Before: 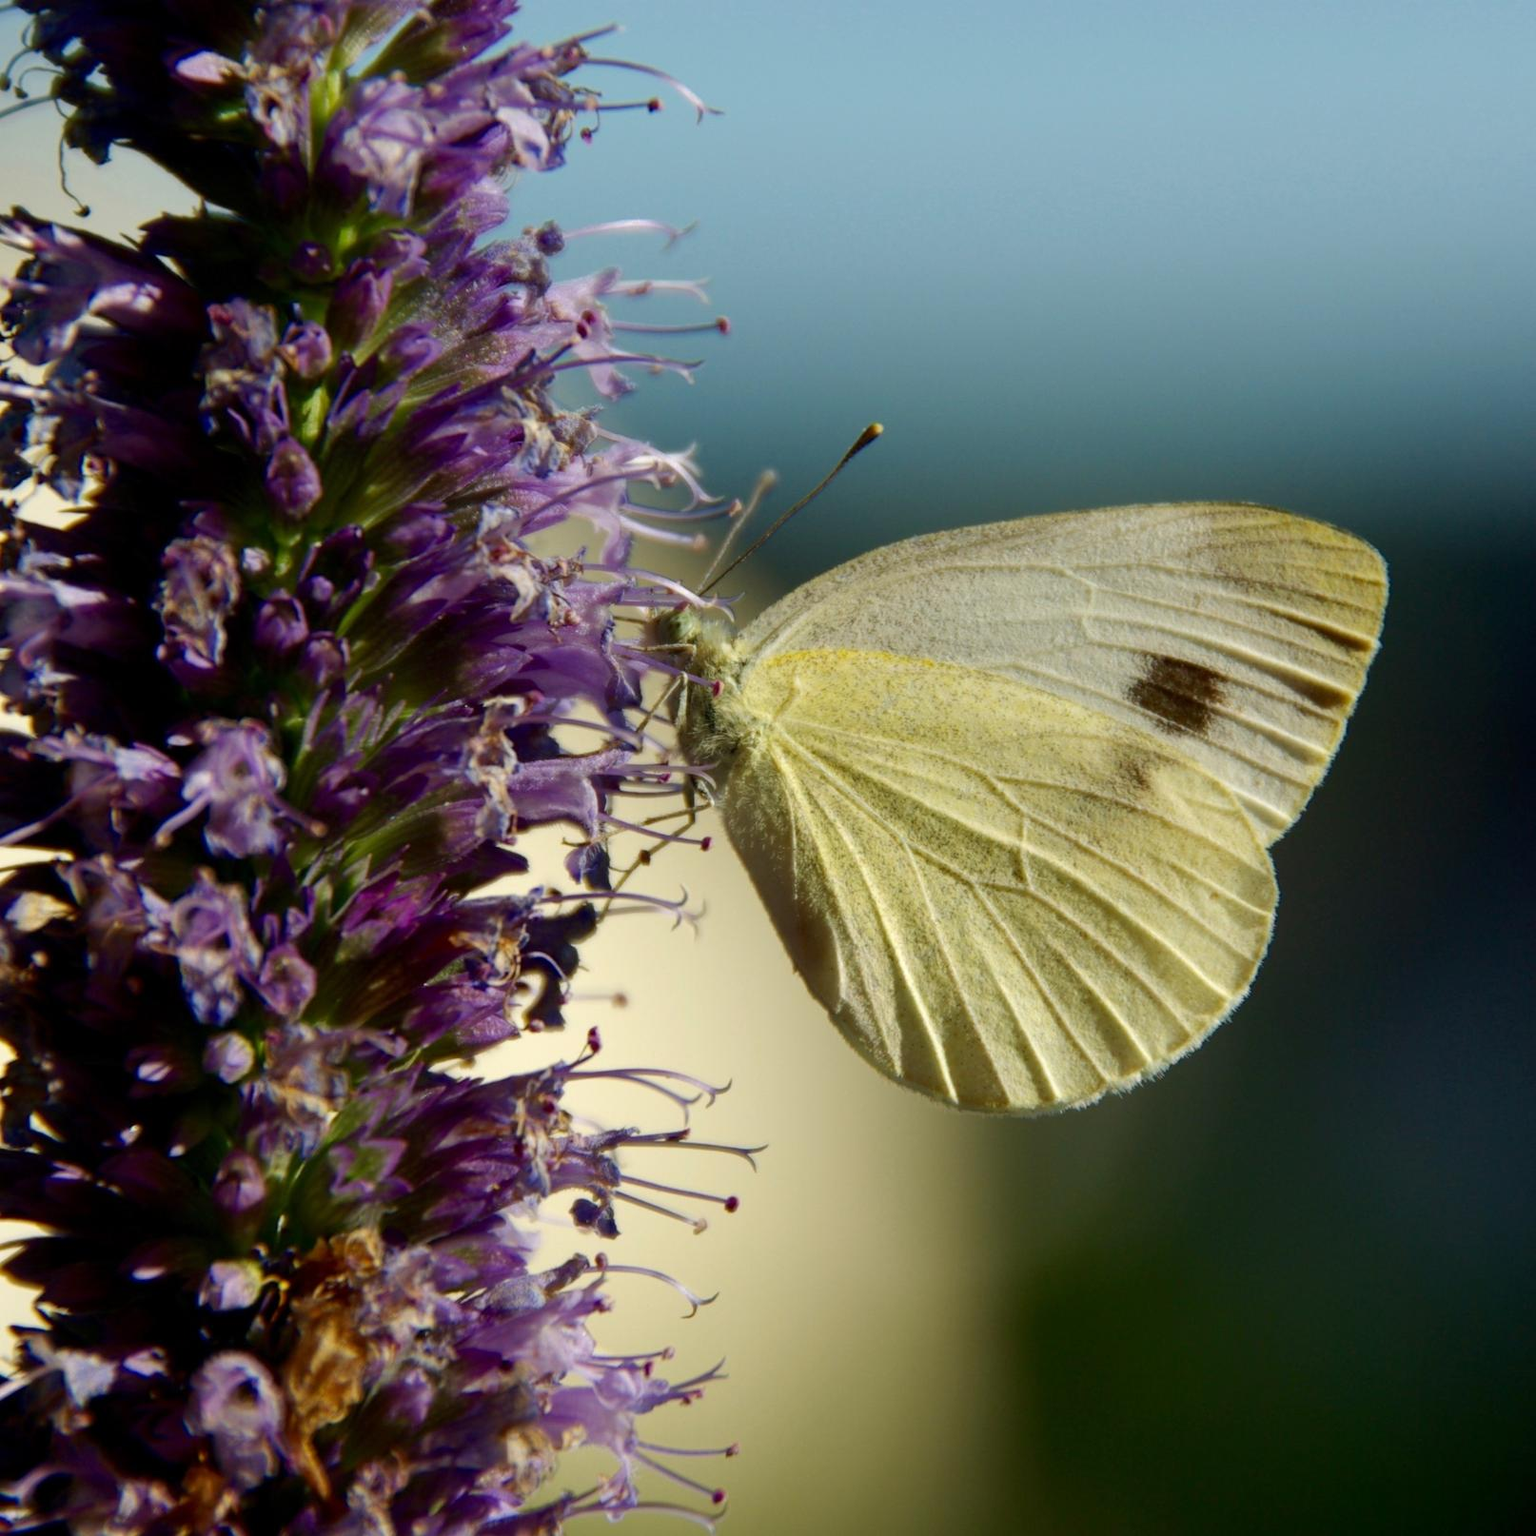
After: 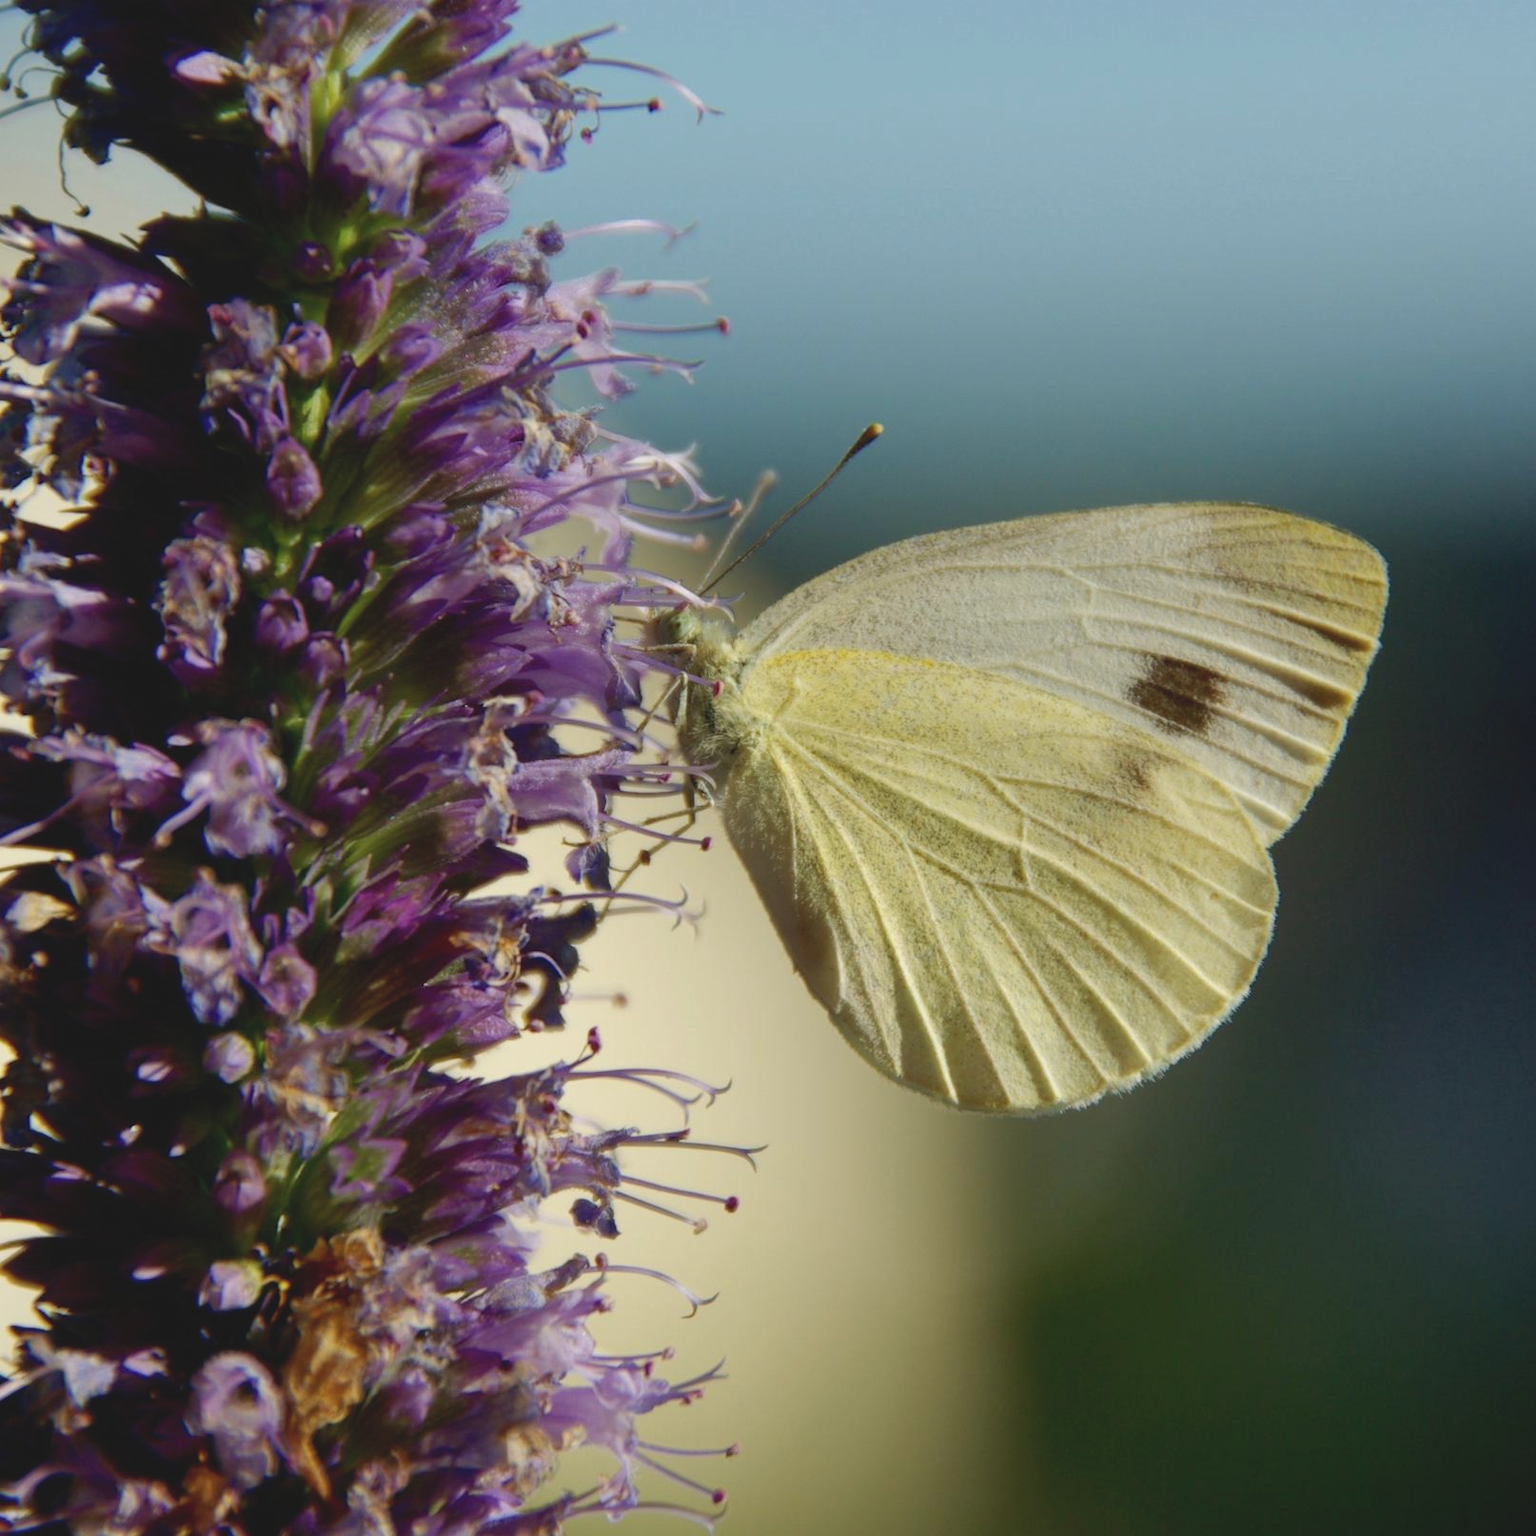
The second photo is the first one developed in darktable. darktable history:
contrast brightness saturation: contrast -0.151, brightness 0.048, saturation -0.118
